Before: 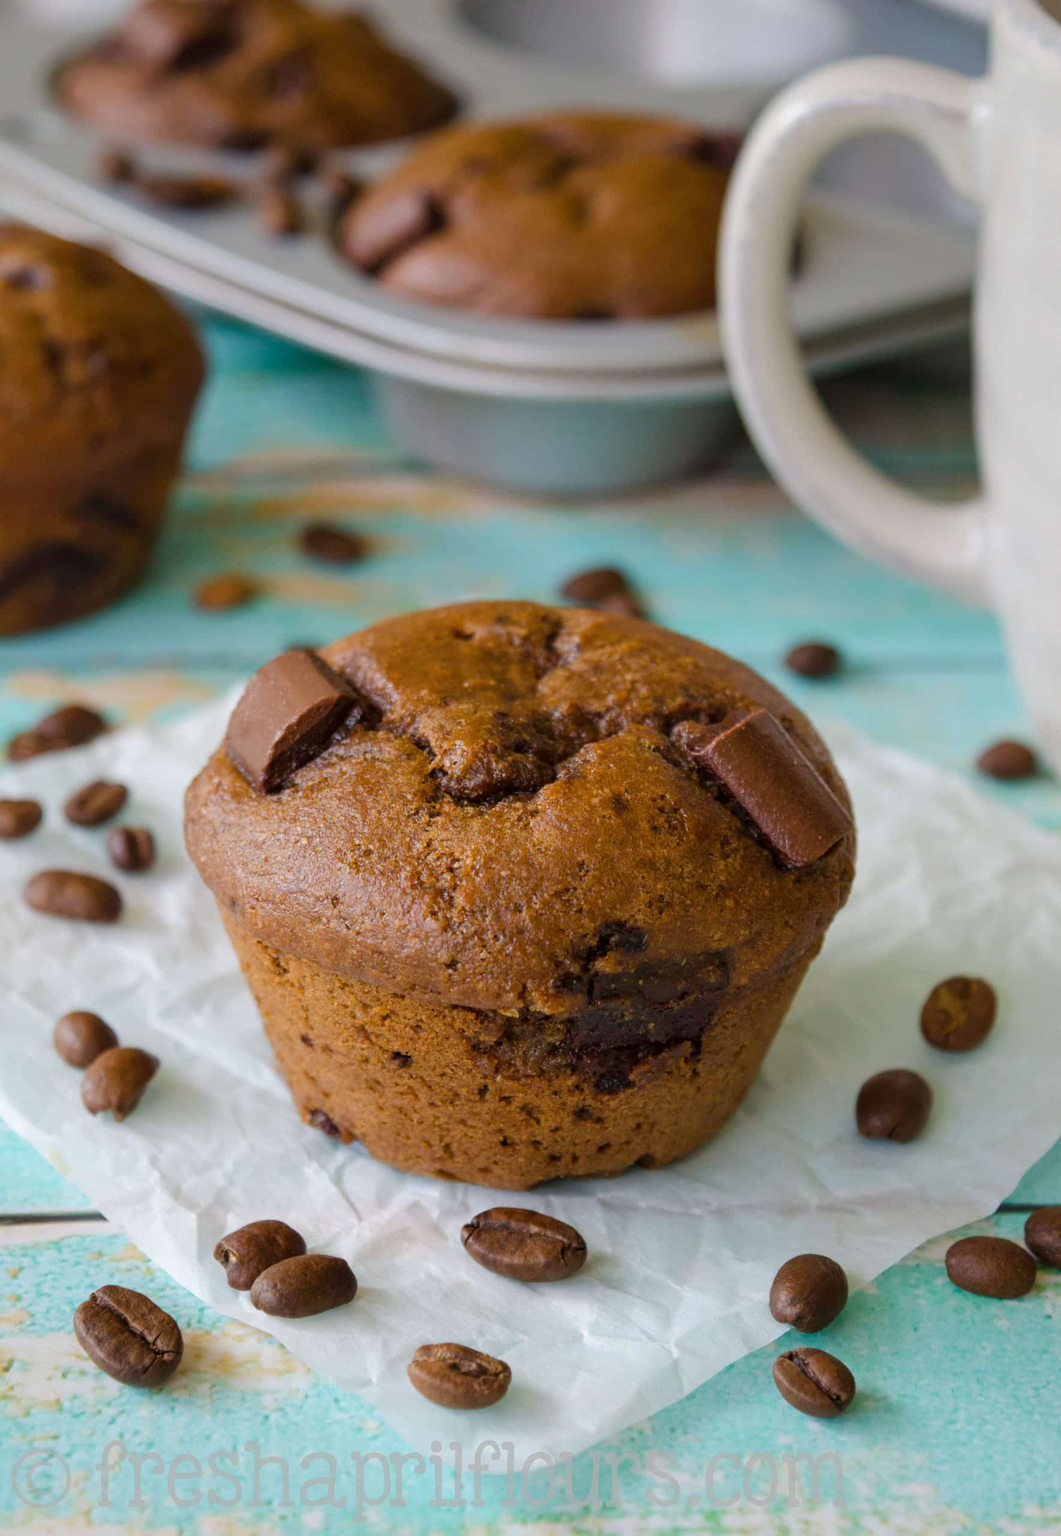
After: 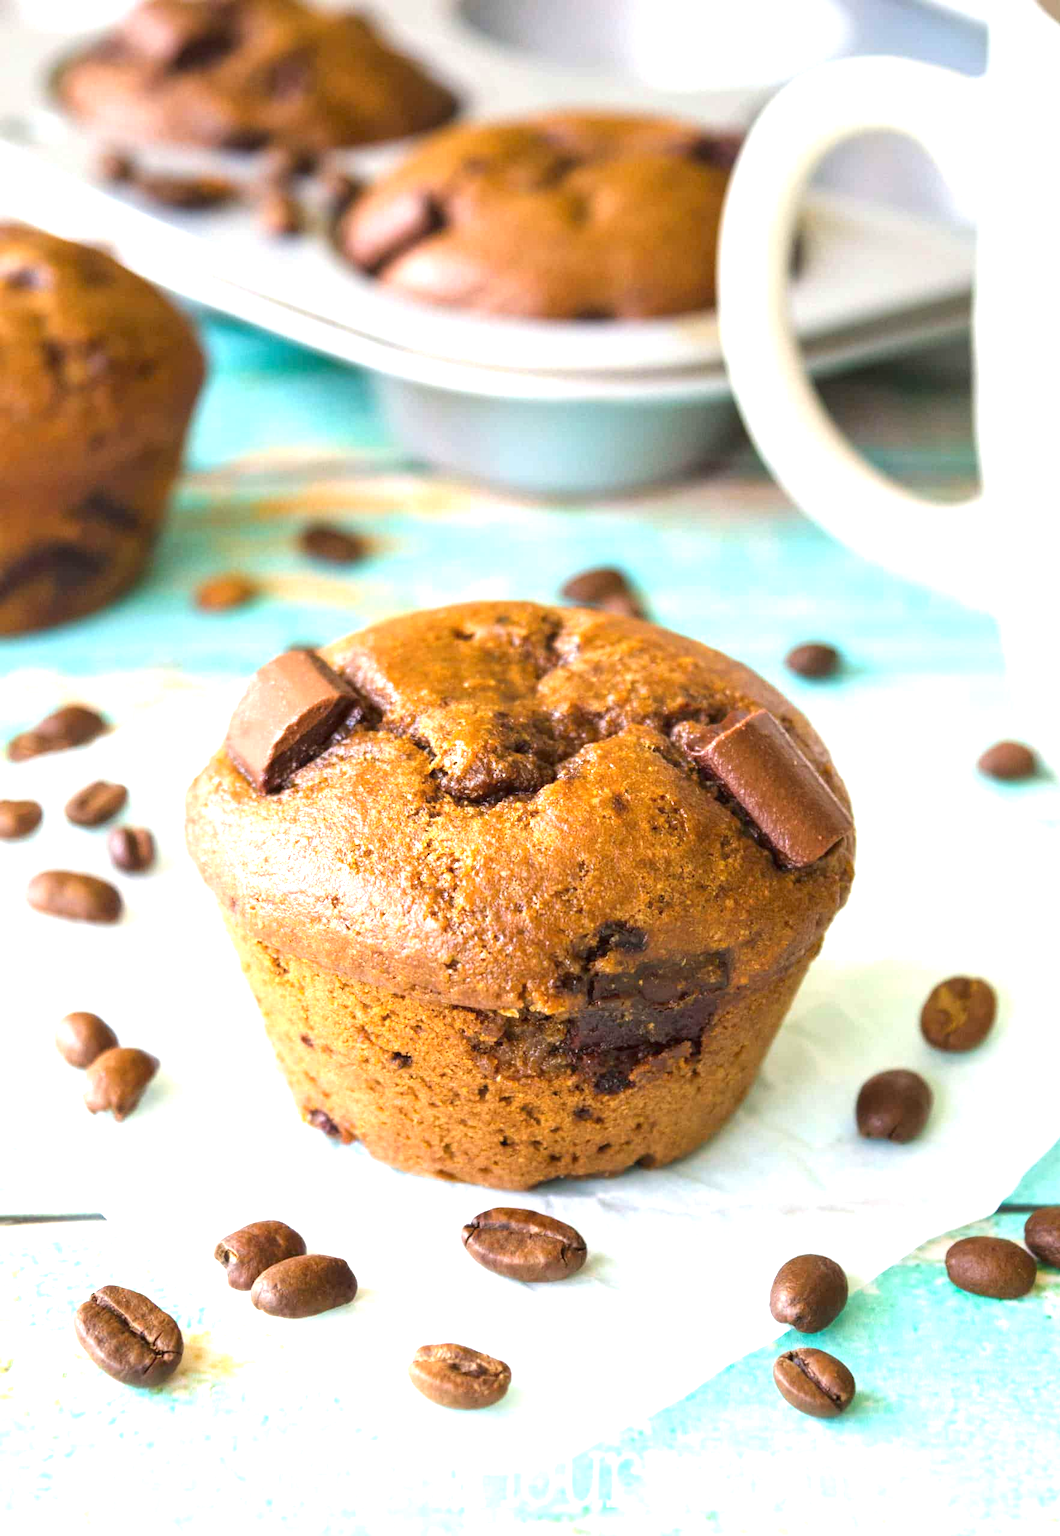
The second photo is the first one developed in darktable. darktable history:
exposure: black level correction 0, exposure 1.701 EV, compensate highlight preservation false
